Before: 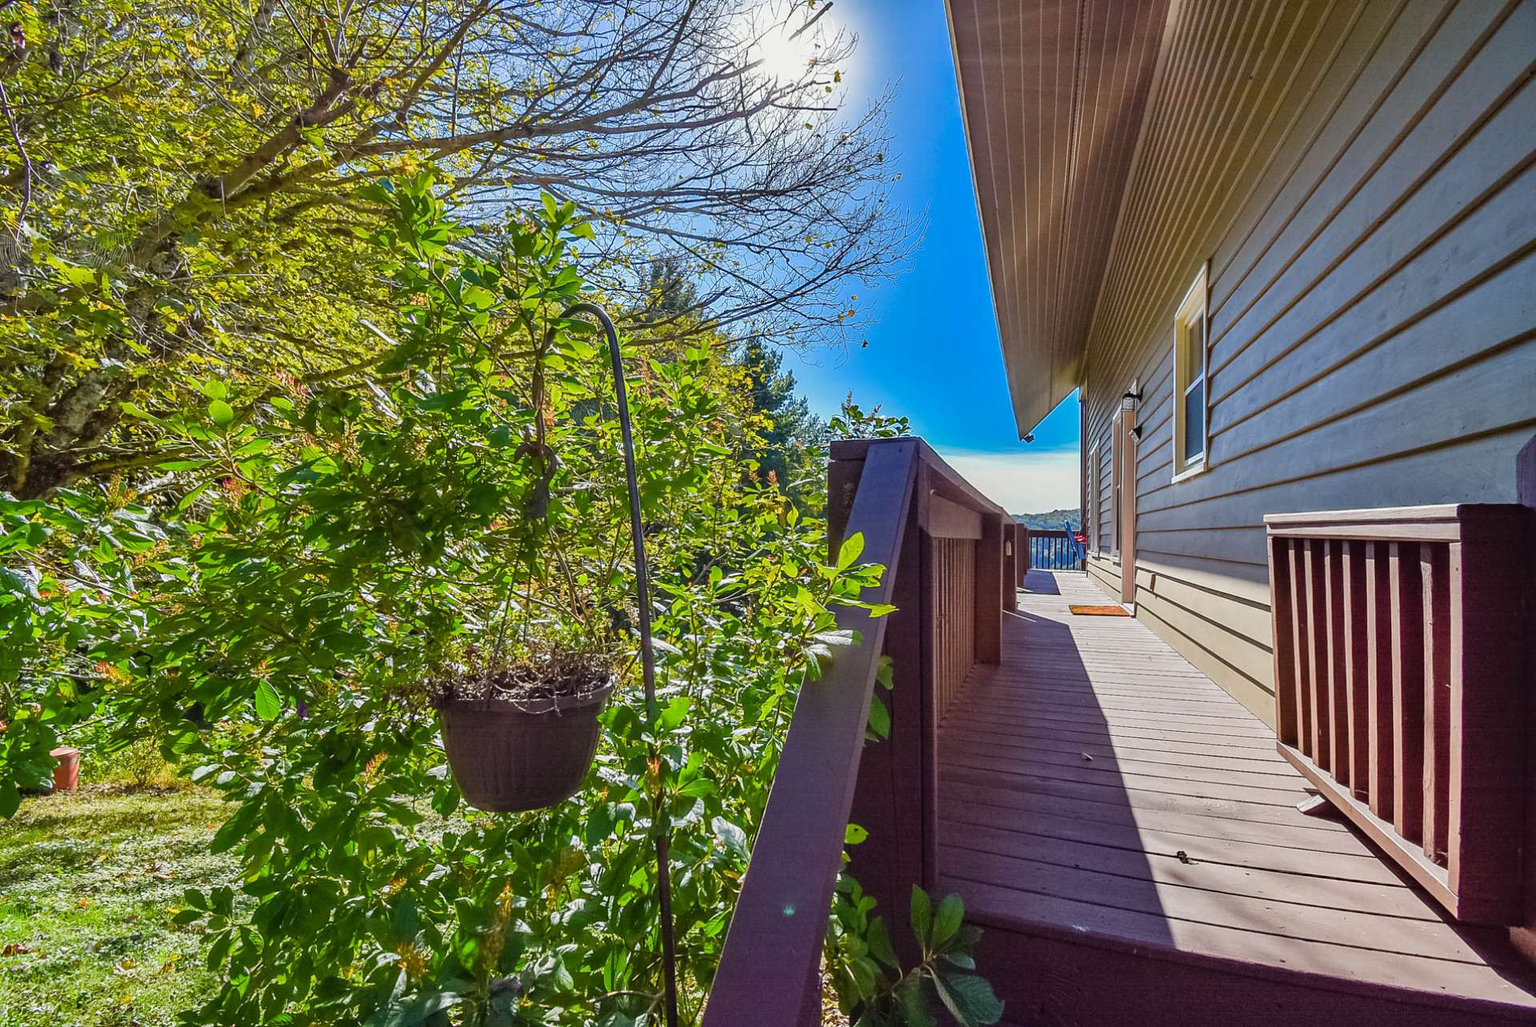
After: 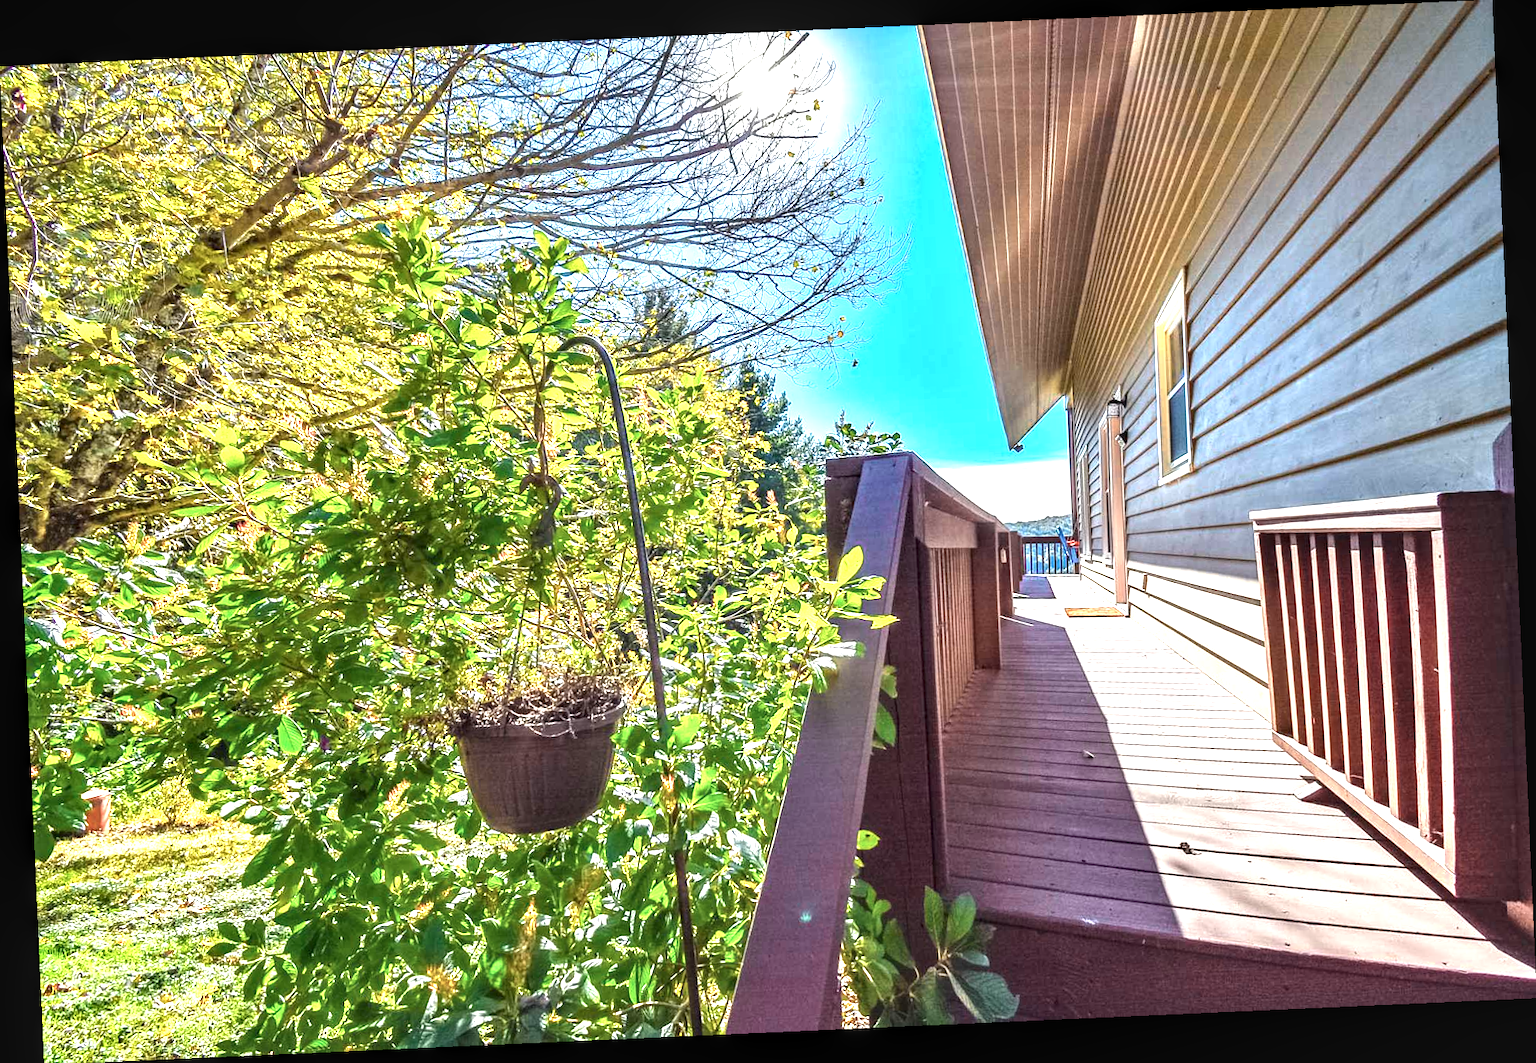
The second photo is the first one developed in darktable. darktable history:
local contrast: detail 130%
exposure: black level correction 0, exposure 1.173 EV, compensate exposure bias true, compensate highlight preservation false
rotate and perspective: rotation -2.56°, automatic cropping off
color zones: curves: ch0 [(0.018, 0.548) (0.224, 0.64) (0.425, 0.447) (0.675, 0.575) (0.732, 0.579)]; ch1 [(0.066, 0.487) (0.25, 0.5) (0.404, 0.43) (0.75, 0.421) (0.956, 0.421)]; ch2 [(0.044, 0.561) (0.215, 0.465) (0.399, 0.544) (0.465, 0.548) (0.614, 0.447) (0.724, 0.43) (0.882, 0.623) (0.956, 0.632)]
white balance: emerald 1
tone equalizer: on, module defaults
